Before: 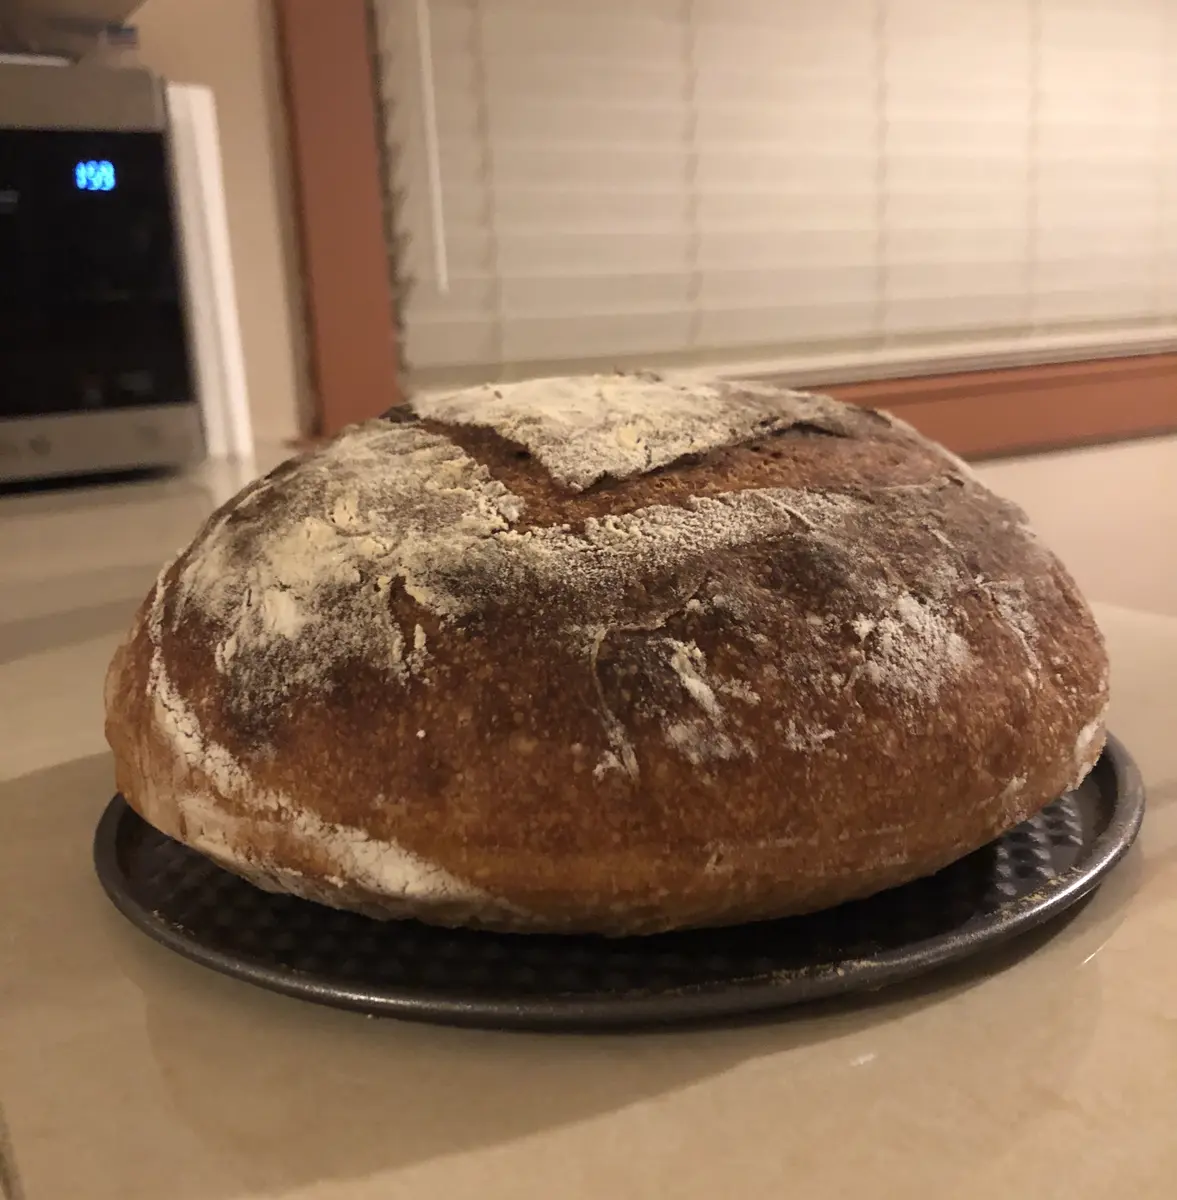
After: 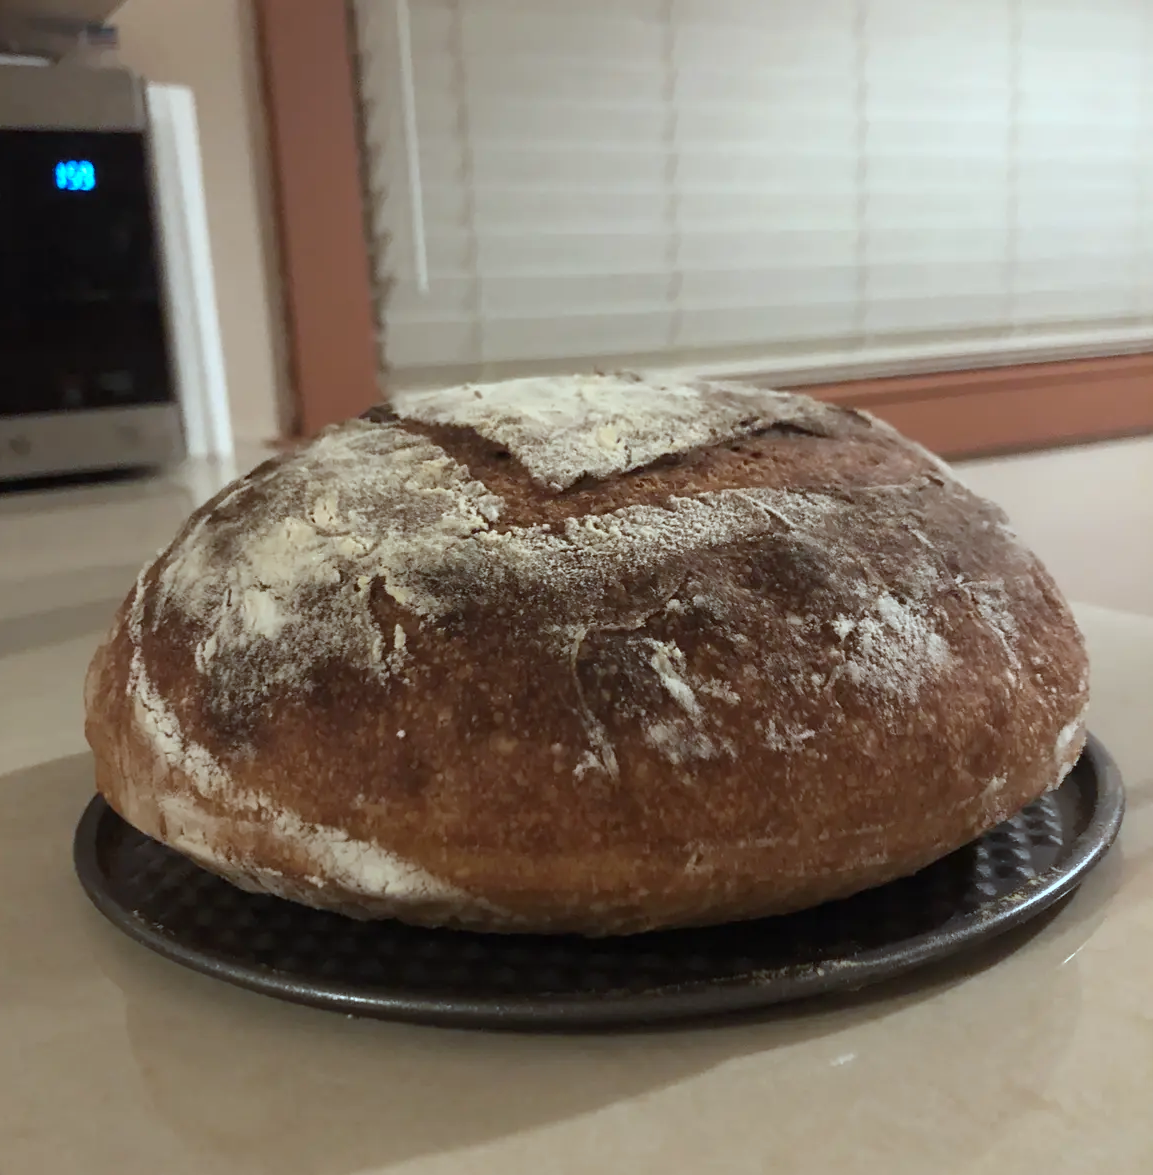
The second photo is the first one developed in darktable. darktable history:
crop: left 1.743%, right 0.268%, bottom 2.011%
color correction: highlights a* -11.71, highlights b* -15.58
